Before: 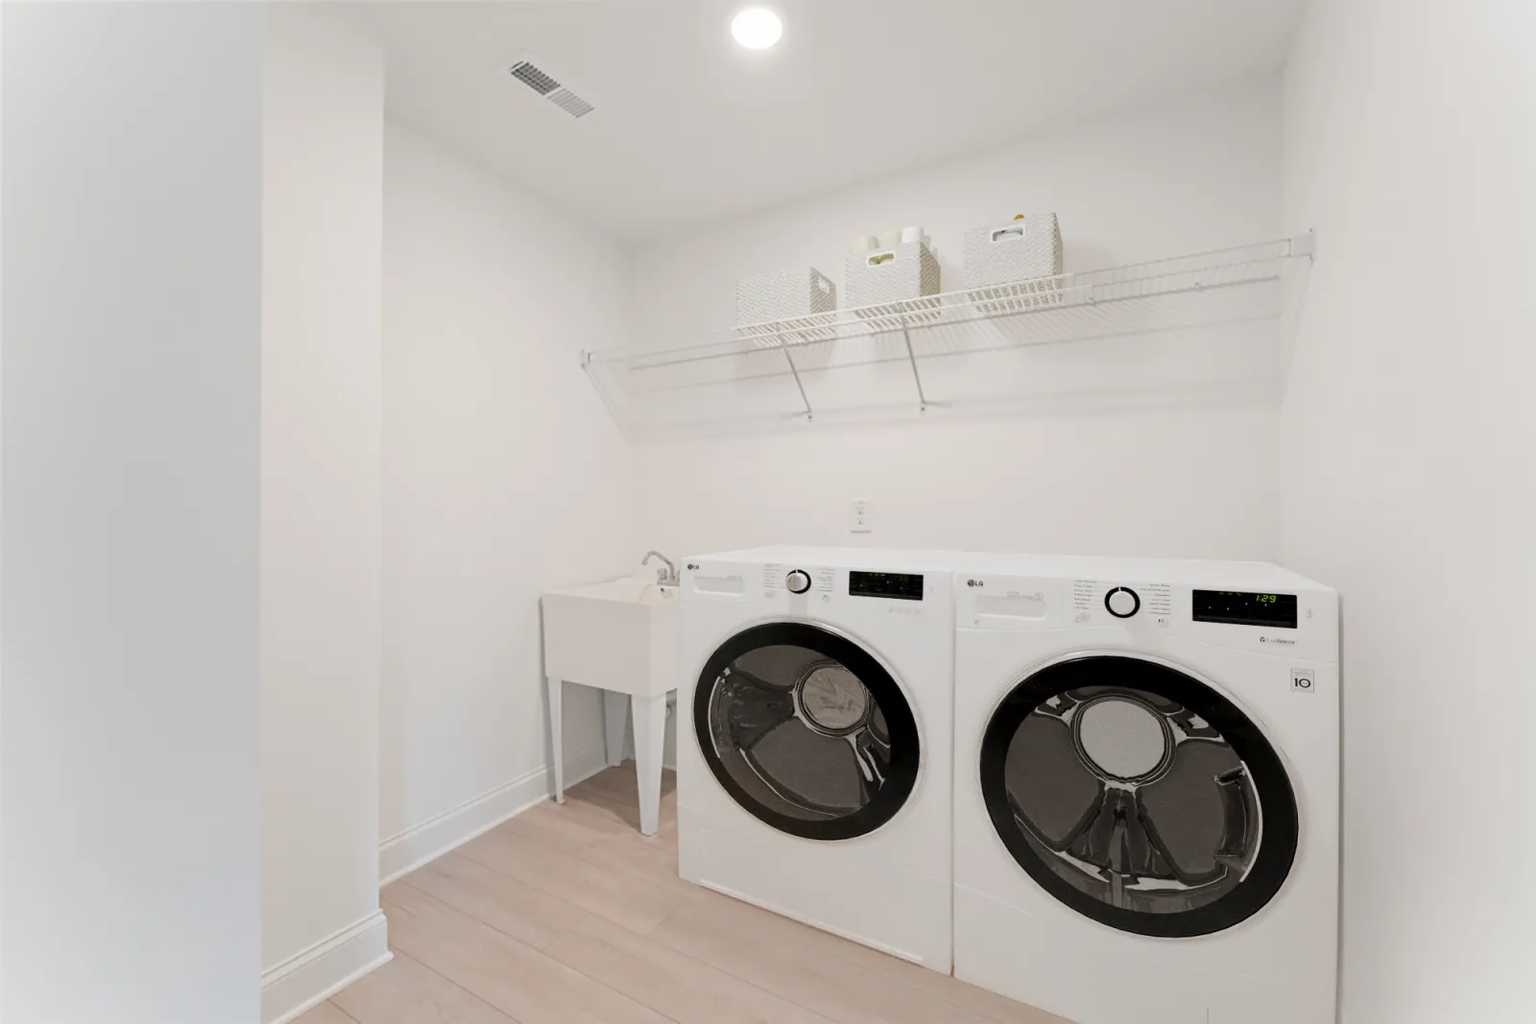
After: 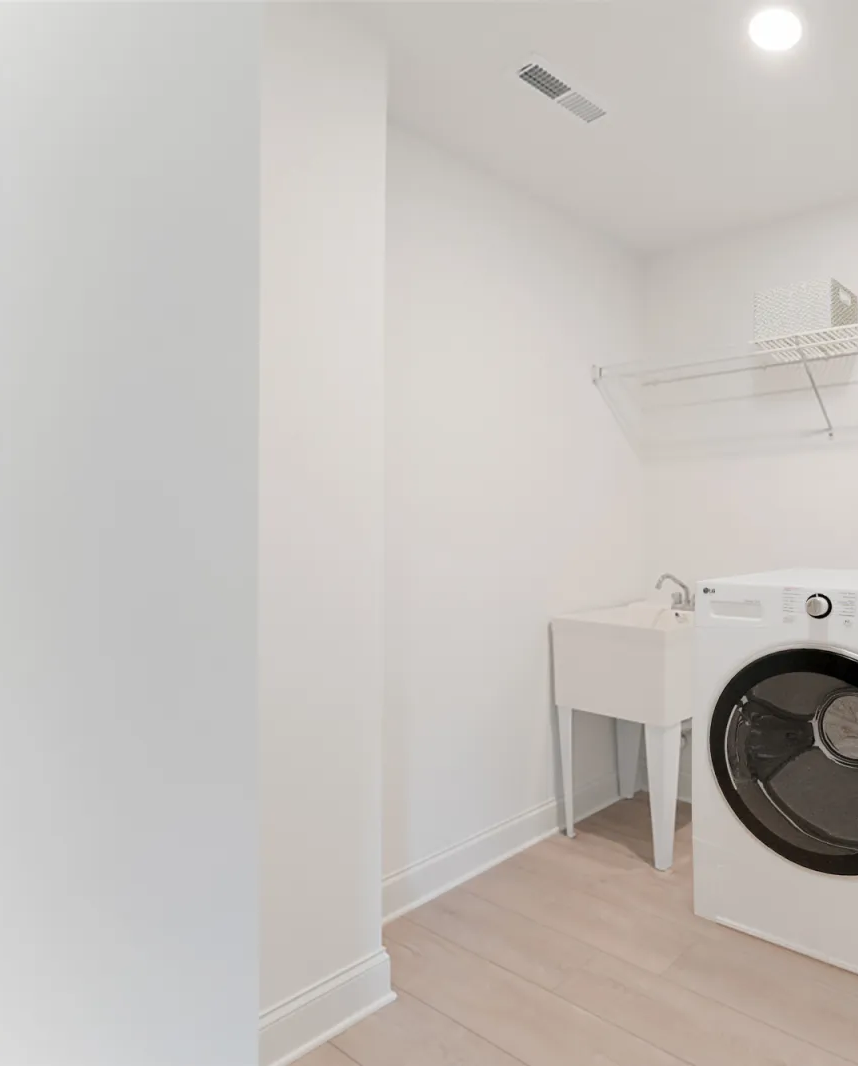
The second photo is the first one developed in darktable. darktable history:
crop: left 0.85%, right 45.511%, bottom 0.084%
